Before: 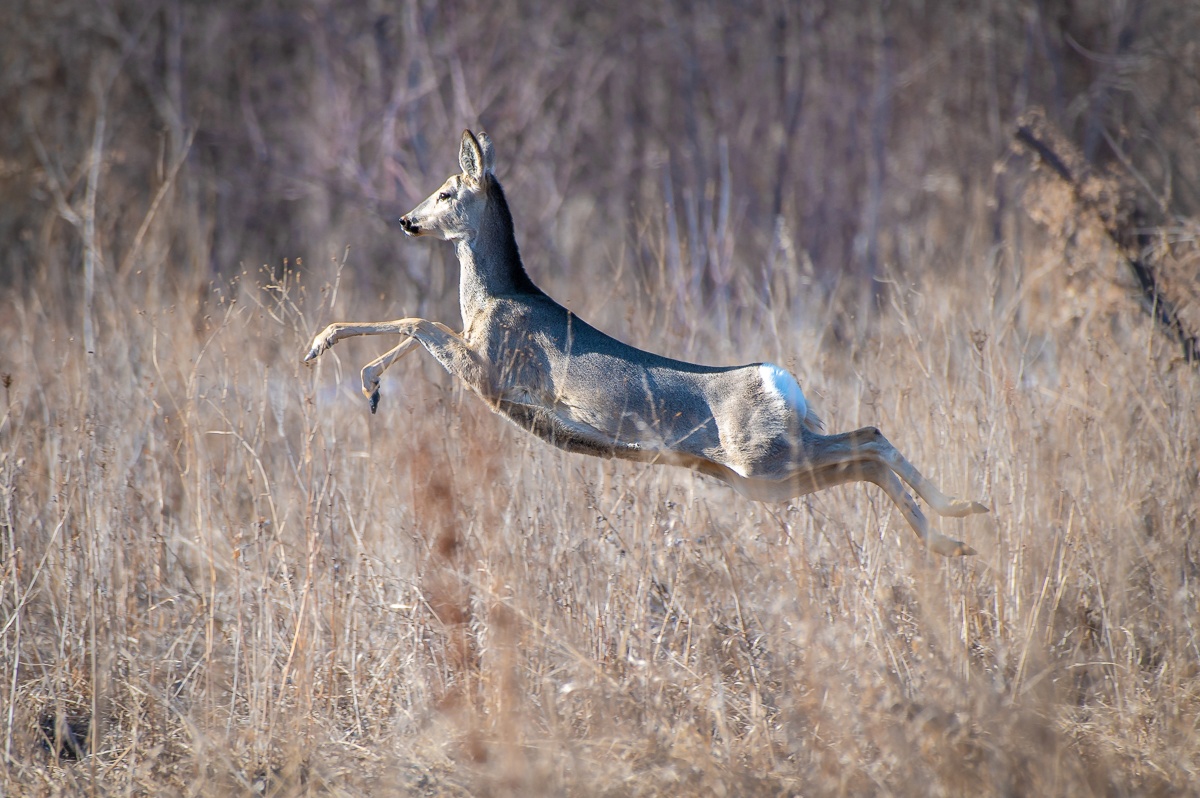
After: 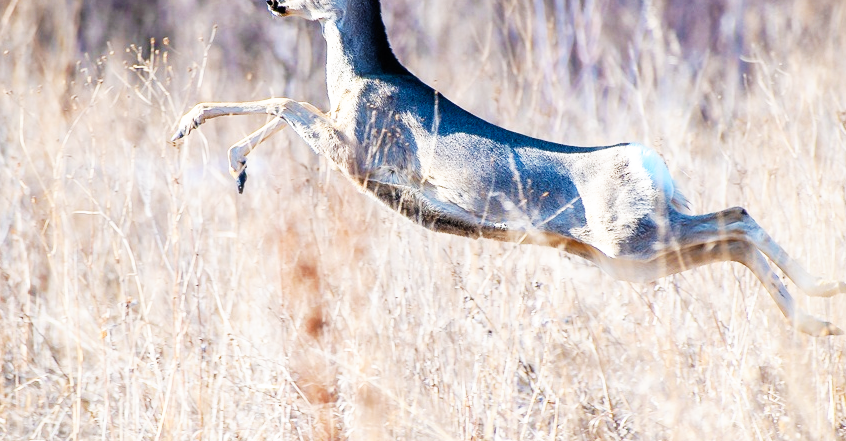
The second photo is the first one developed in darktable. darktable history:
crop: left 11.123%, top 27.61%, right 18.3%, bottom 17.034%
base curve: curves: ch0 [(0, 0) (0.007, 0.004) (0.027, 0.03) (0.046, 0.07) (0.207, 0.54) (0.442, 0.872) (0.673, 0.972) (1, 1)], preserve colors none
color balance rgb: global vibrance 0.5%
